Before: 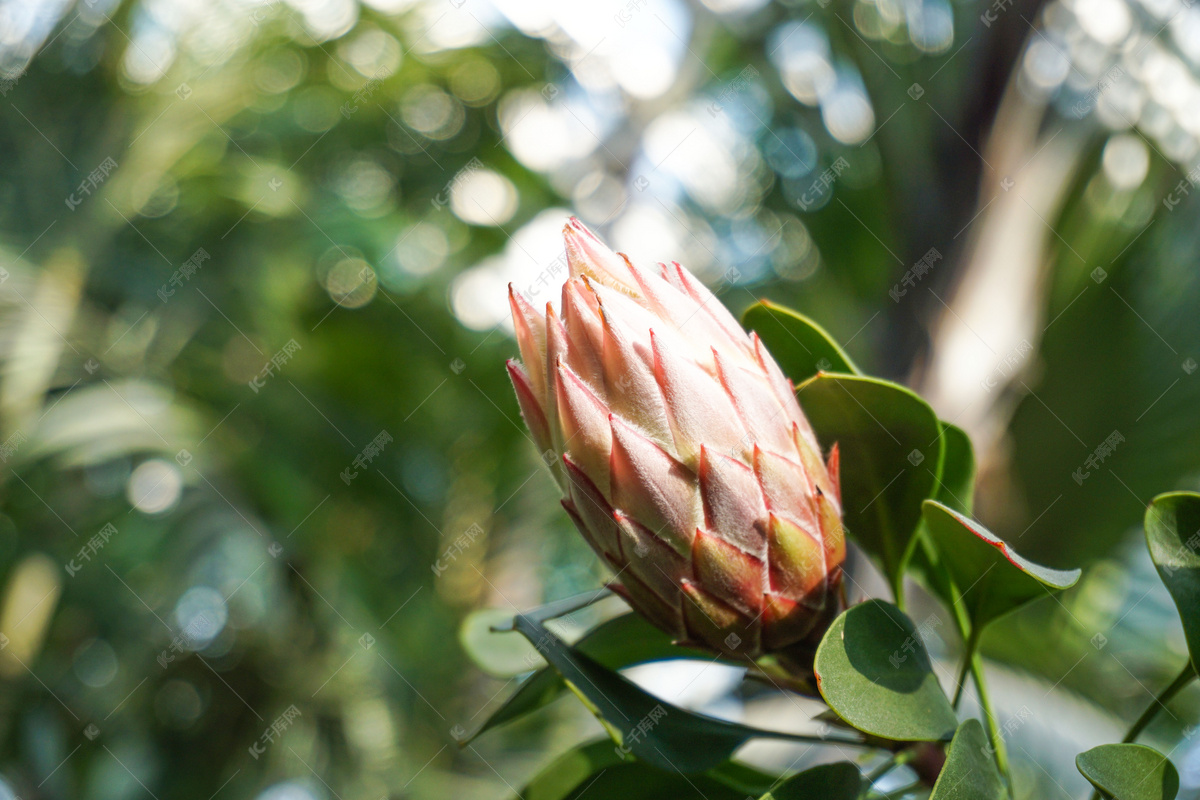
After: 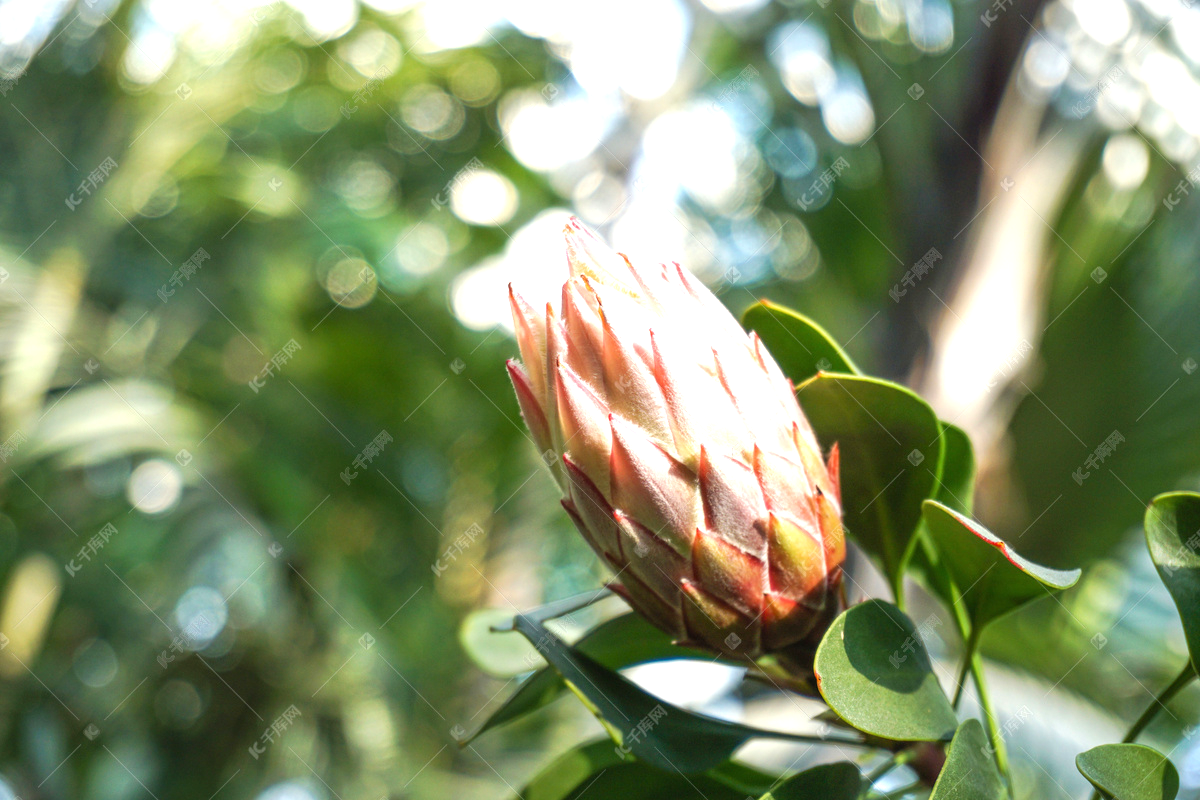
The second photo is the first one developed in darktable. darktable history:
exposure: black level correction 0, exposure 0.685 EV, compensate highlight preservation false
